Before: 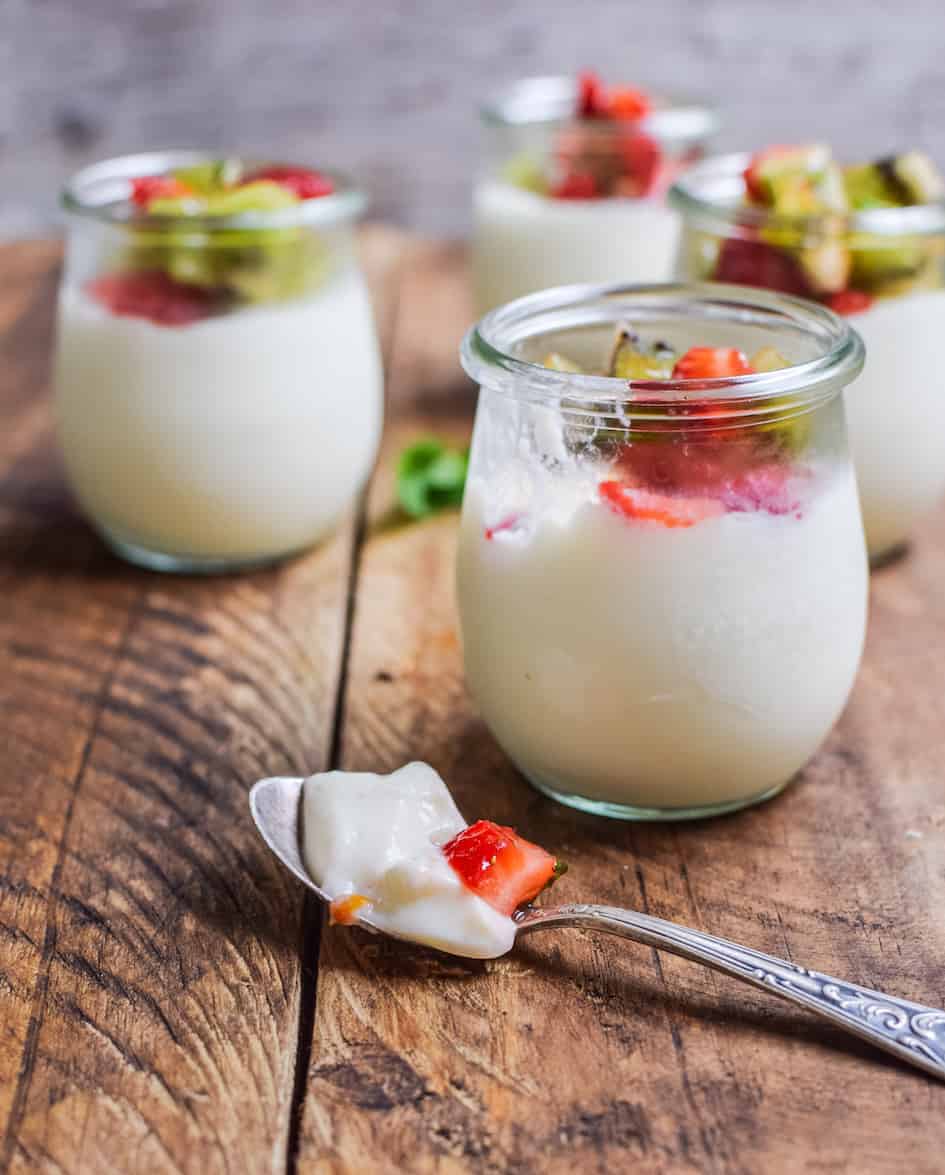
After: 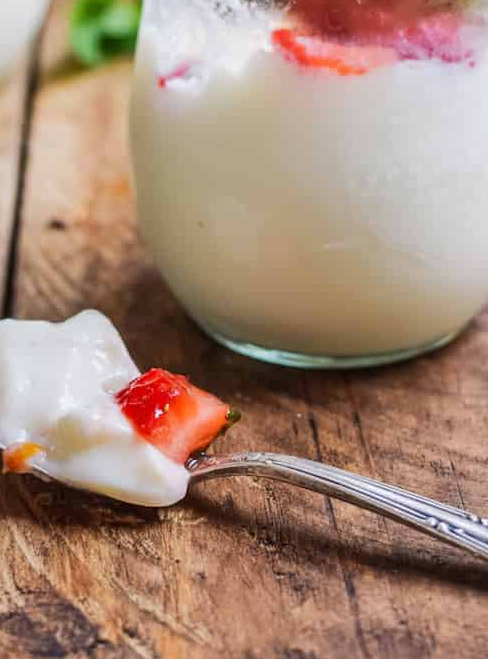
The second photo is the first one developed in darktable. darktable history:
crop: left 34.645%, top 38.548%, right 13.624%, bottom 5.363%
